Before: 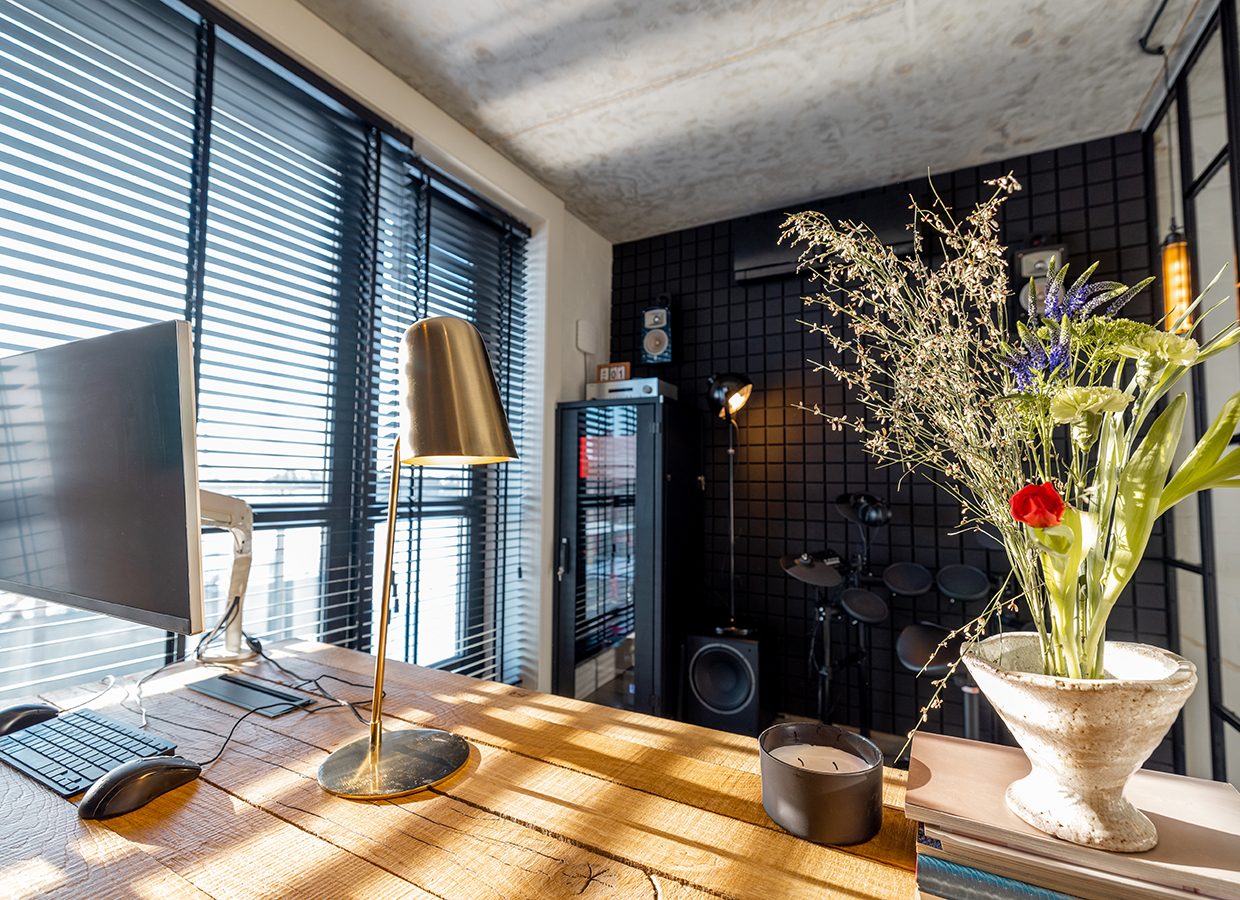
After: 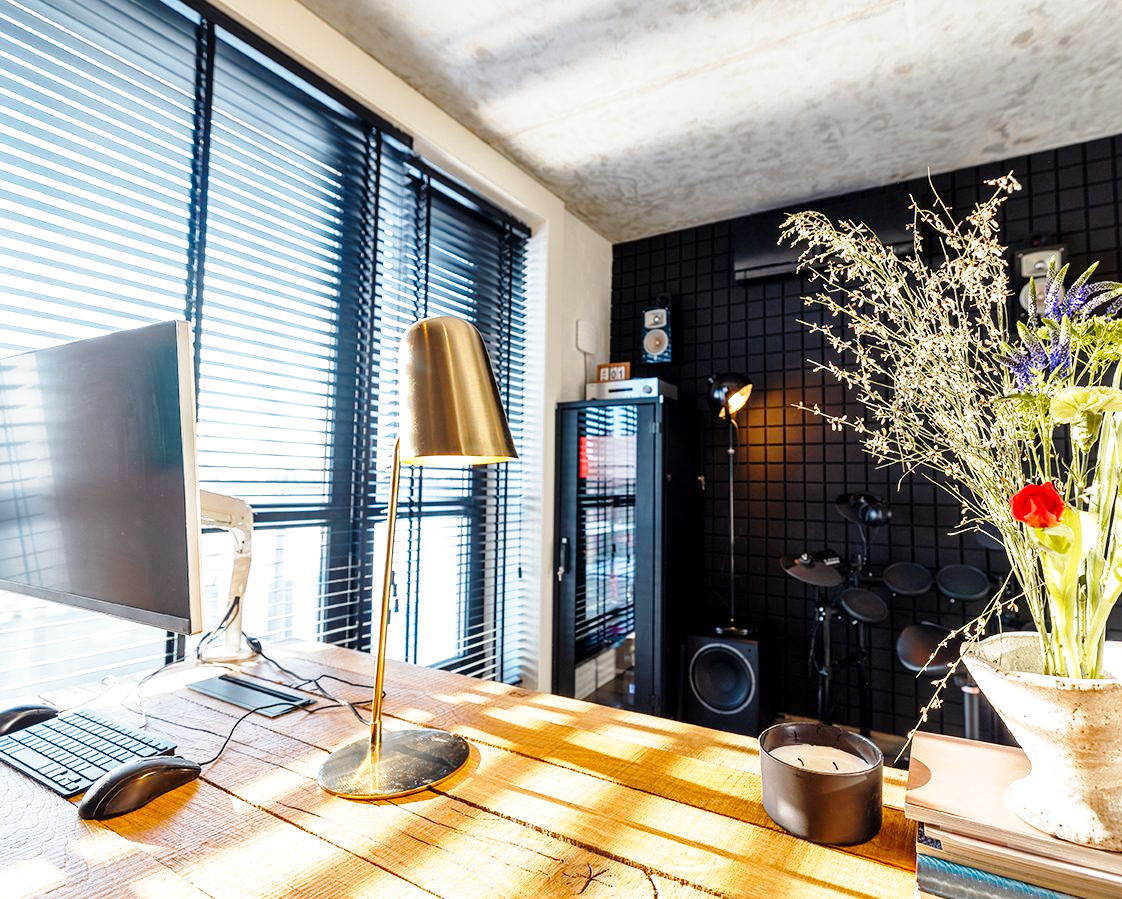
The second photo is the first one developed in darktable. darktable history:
base curve: curves: ch0 [(0, 0) (0.028, 0.03) (0.121, 0.232) (0.46, 0.748) (0.859, 0.968) (1, 1)], preserve colors none
crop: right 9.509%, bottom 0.031%
exposure: exposure 0.2 EV, compensate highlight preservation false
